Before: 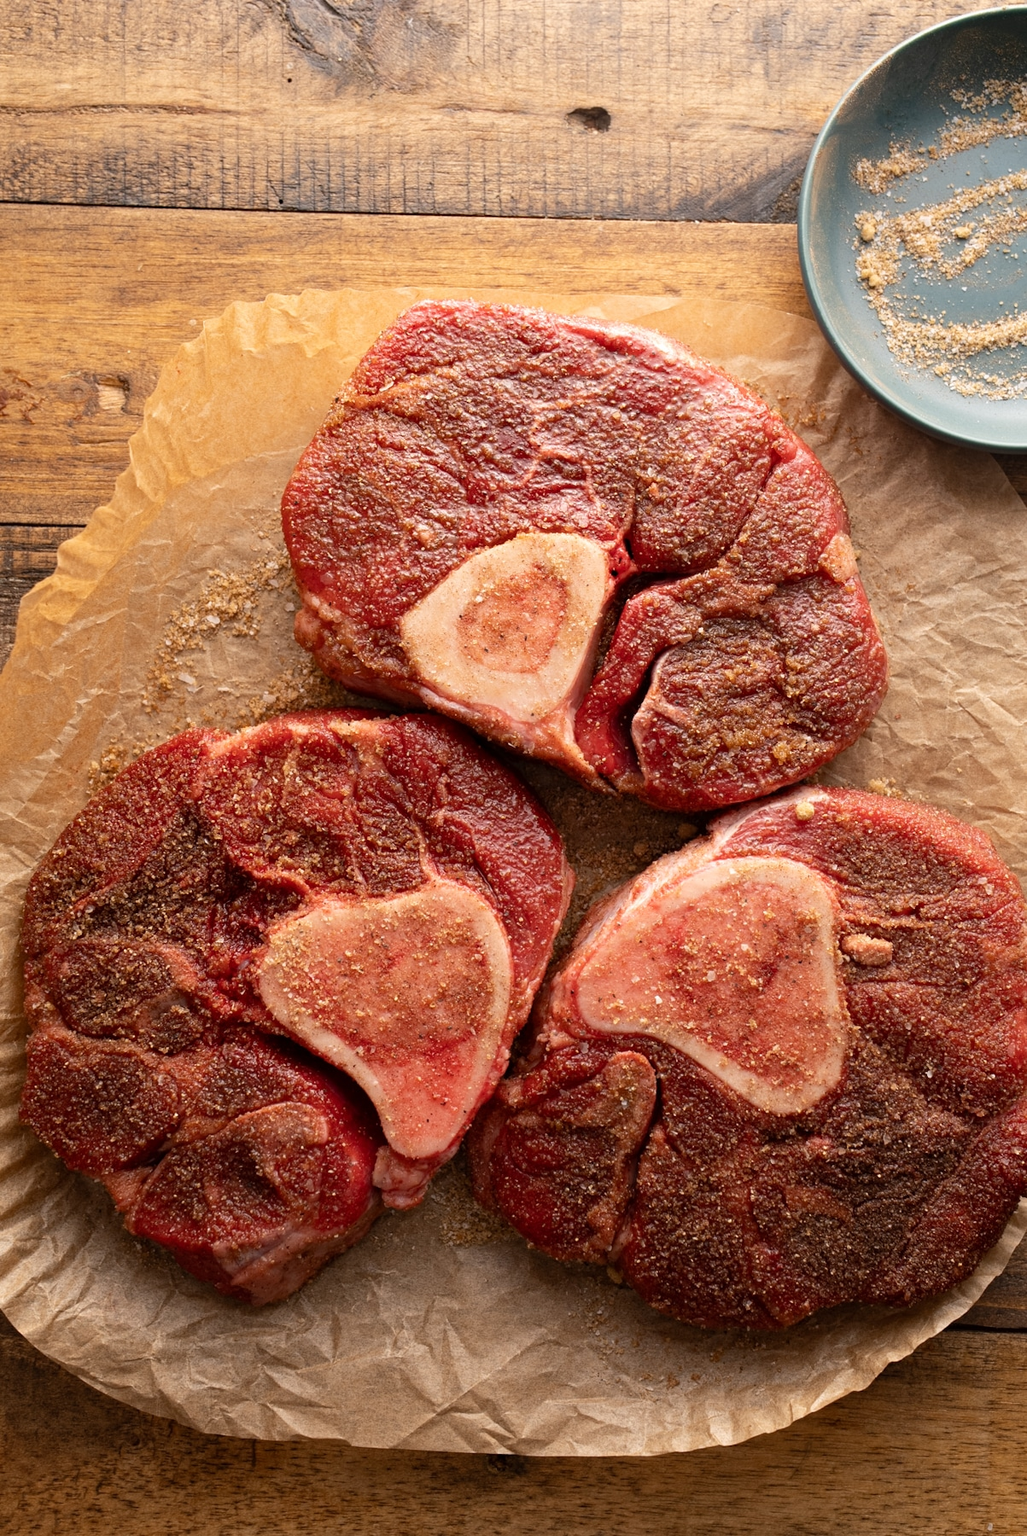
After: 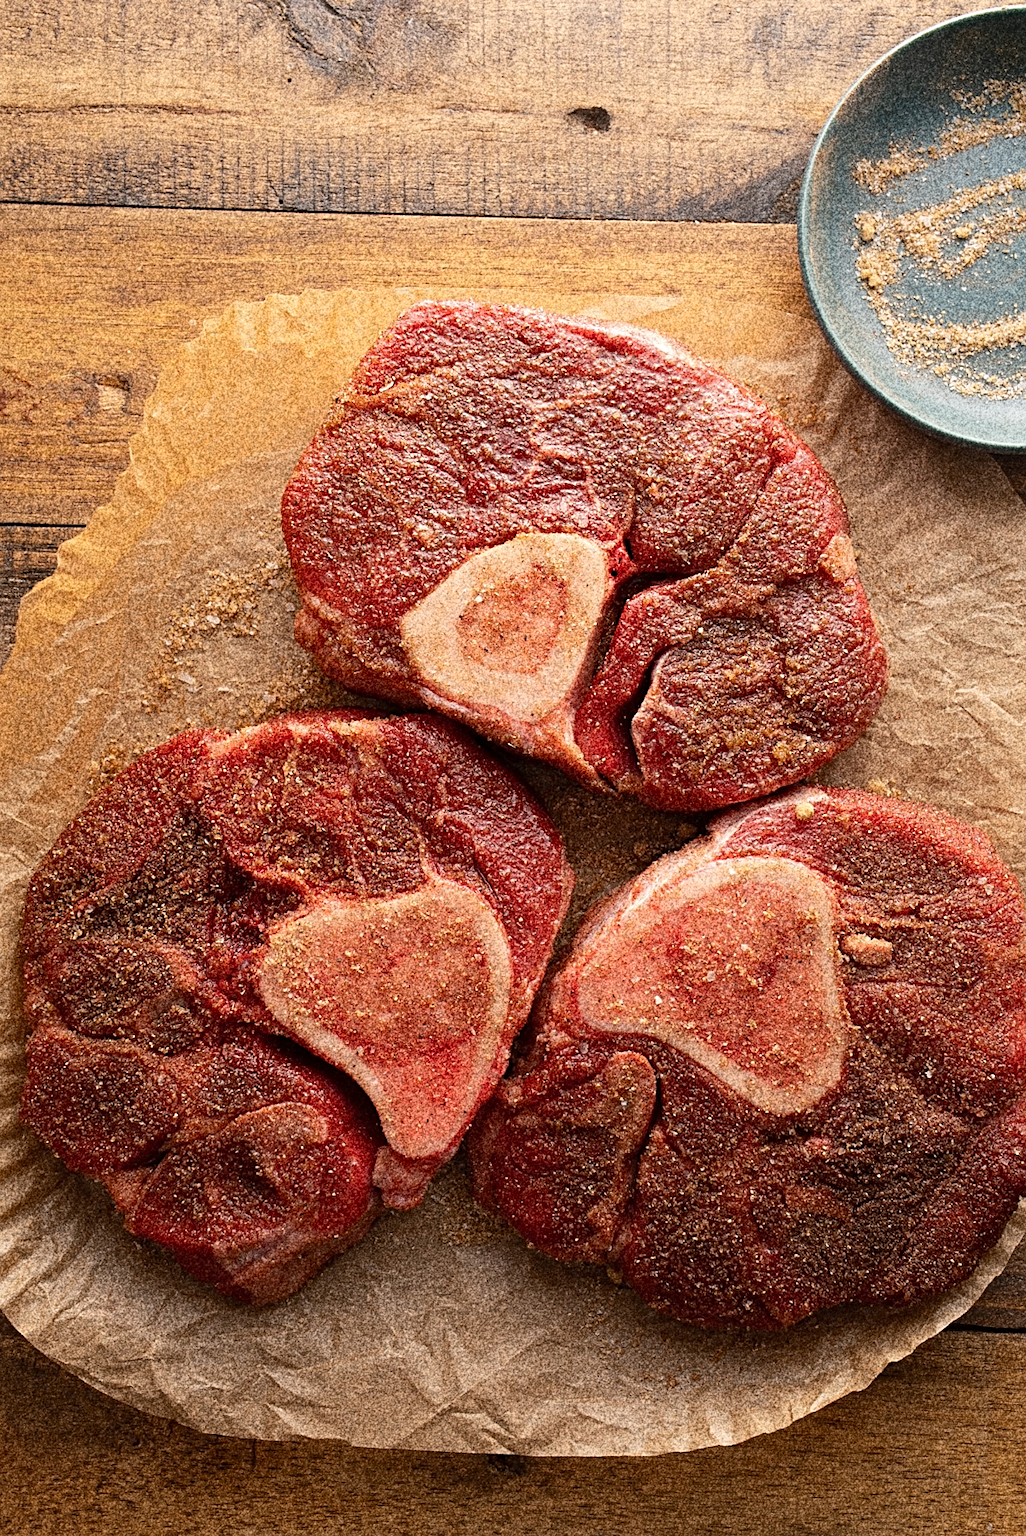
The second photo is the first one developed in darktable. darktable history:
sharpen: on, module defaults
white balance: emerald 1
grain: coarseness 30.02 ISO, strength 100%
